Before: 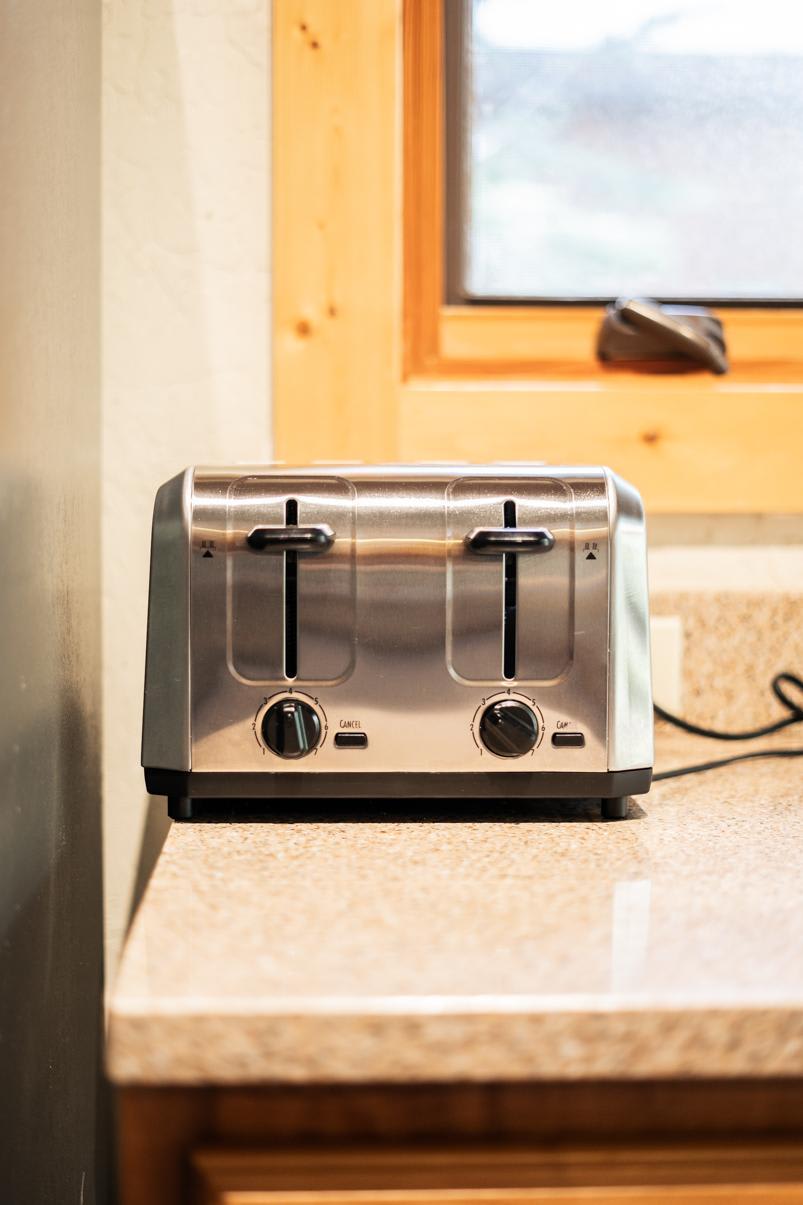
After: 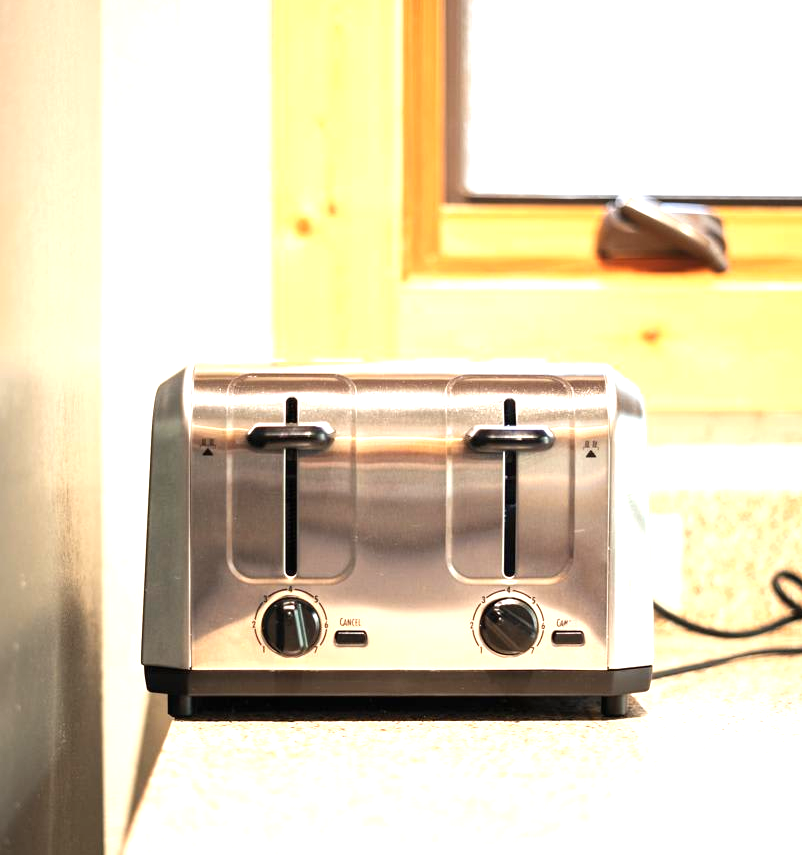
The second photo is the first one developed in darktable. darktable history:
crop and rotate: top 8.509%, bottom 20.518%
exposure: black level correction 0, exposure 0.906 EV, compensate exposure bias true, compensate highlight preservation false
